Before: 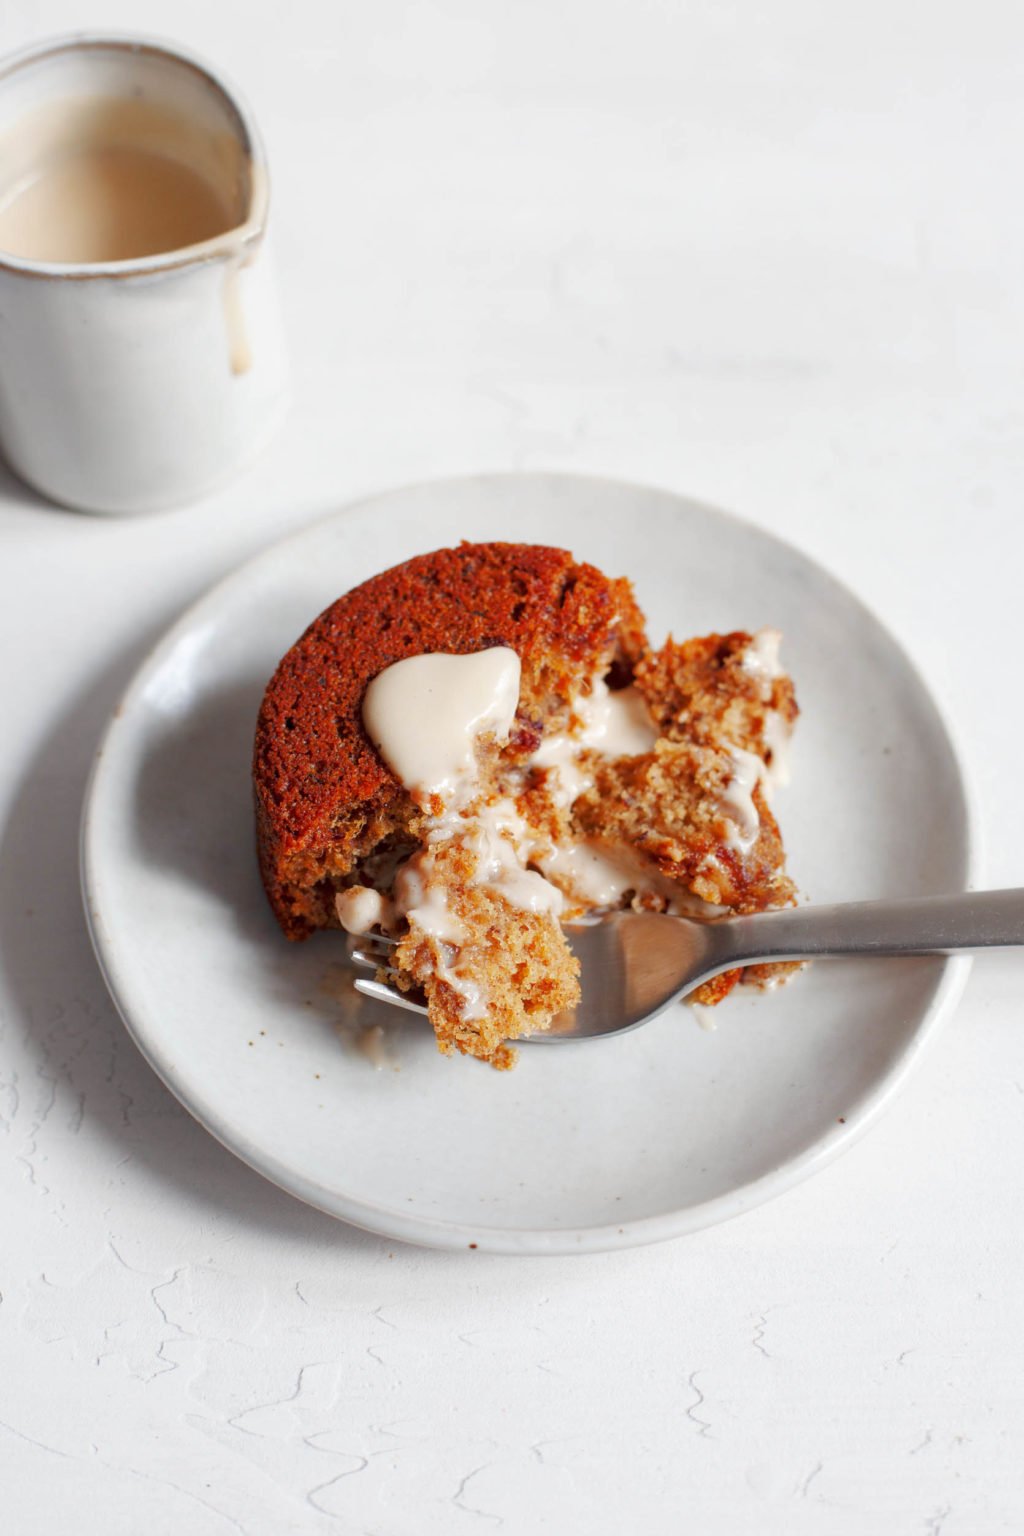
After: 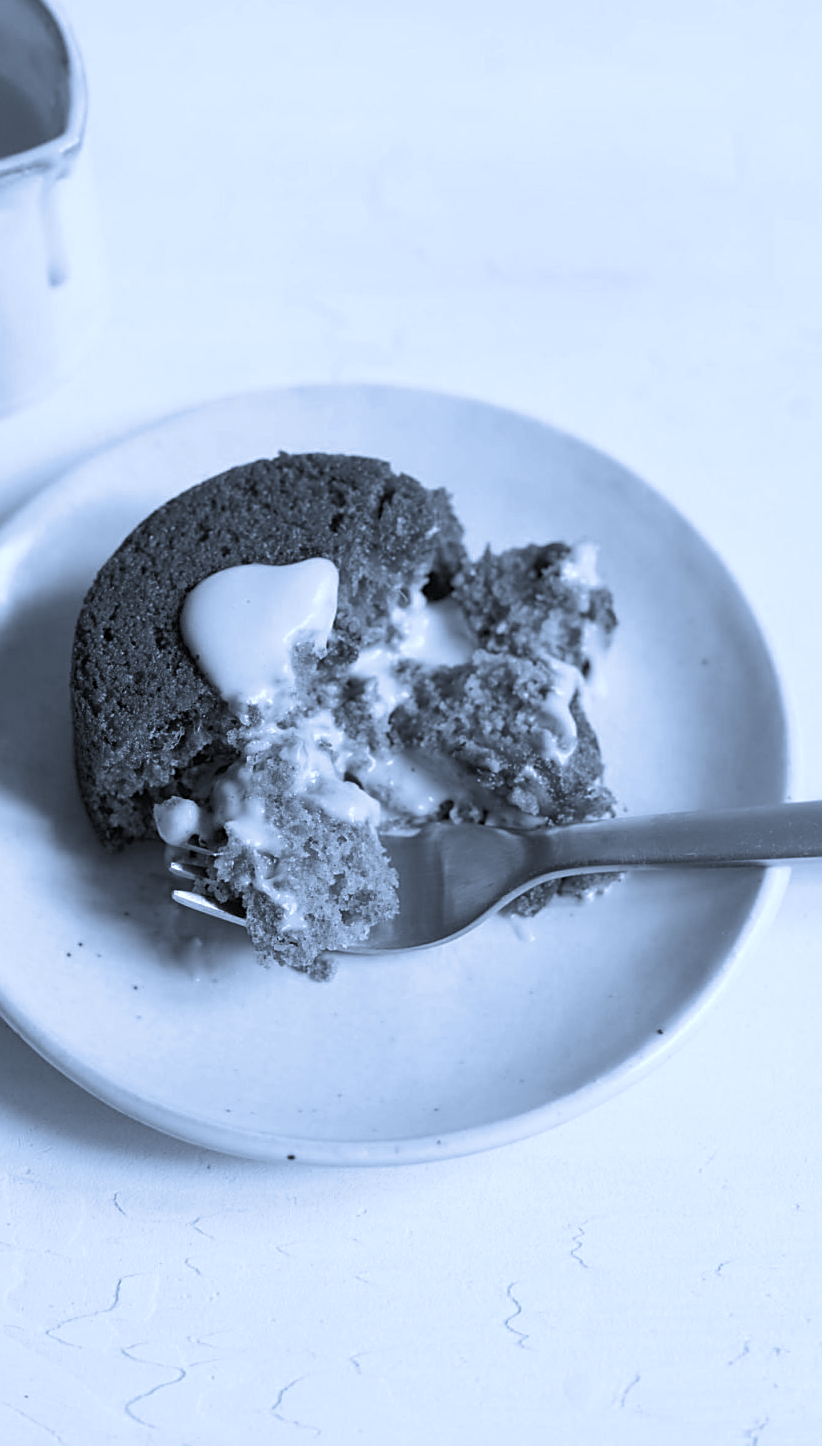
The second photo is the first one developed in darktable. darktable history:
velvia: strength 73.31%
color correction: highlights a* -1.96, highlights b* -18.16
crop and rotate: left 17.864%, top 5.814%, right 1.79%
color calibration: output gray [0.21, 0.42, 0.37, 0], illuminant as shot in camera, x 0.359, y 0.363, temperature 4598.62 K
sharpen: on, module defaults
